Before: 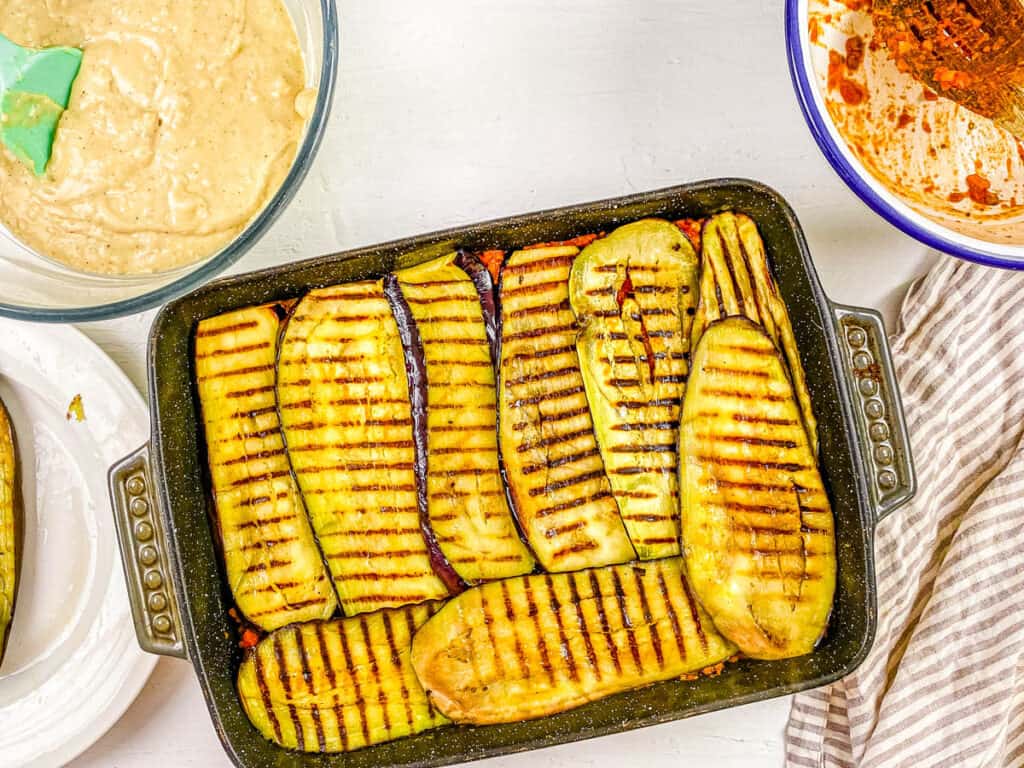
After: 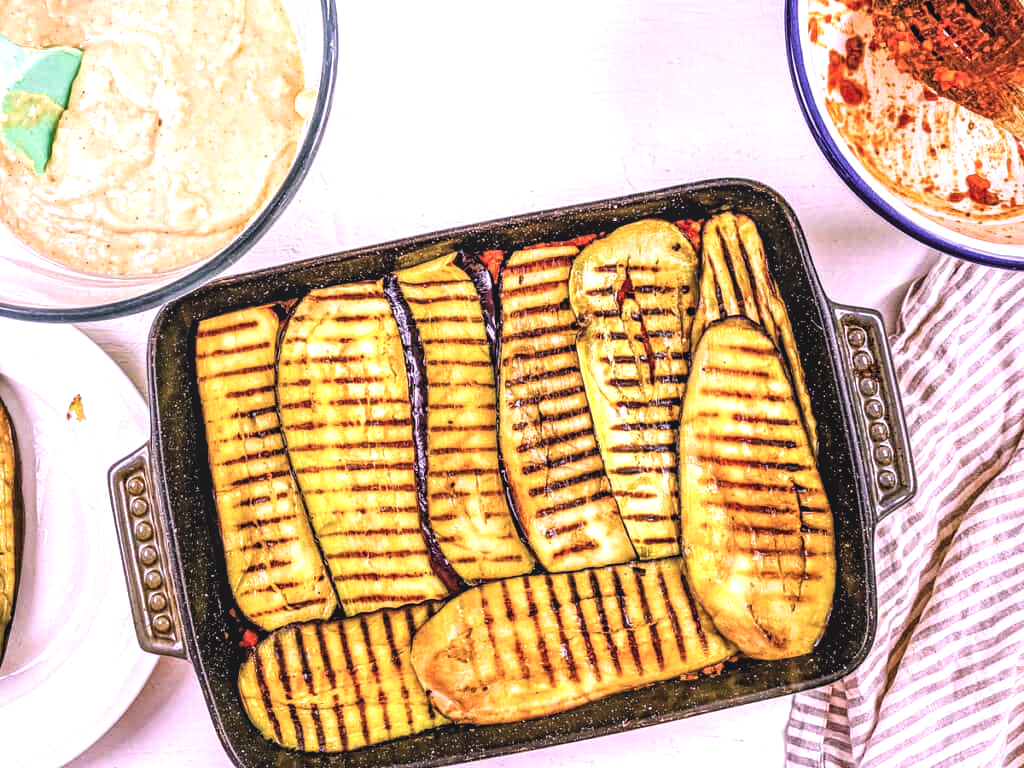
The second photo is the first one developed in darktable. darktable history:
levels: levels [0.129, 0.519, 0.867]
local contrast: detail 110%
color correction: highlights a* 16.17, highlights b* -20.73
